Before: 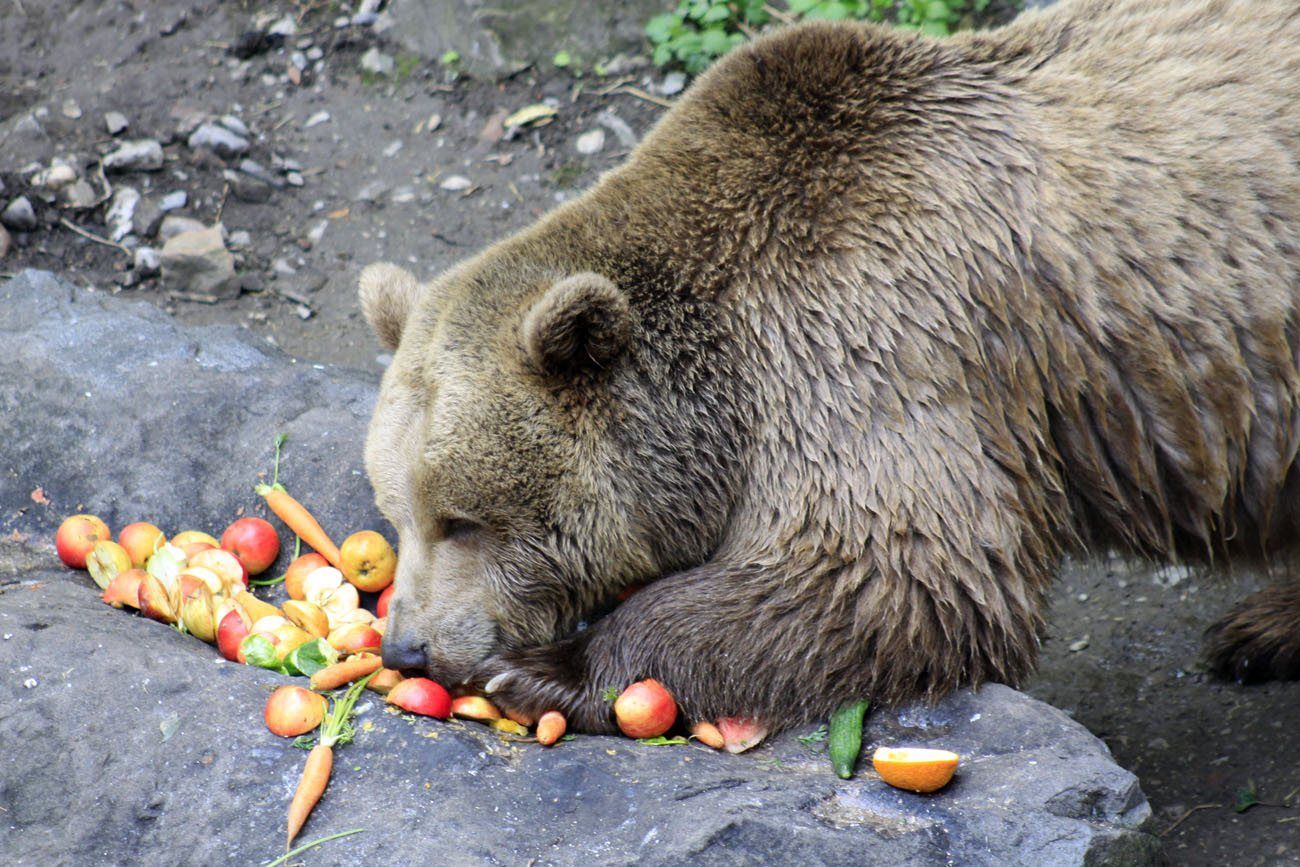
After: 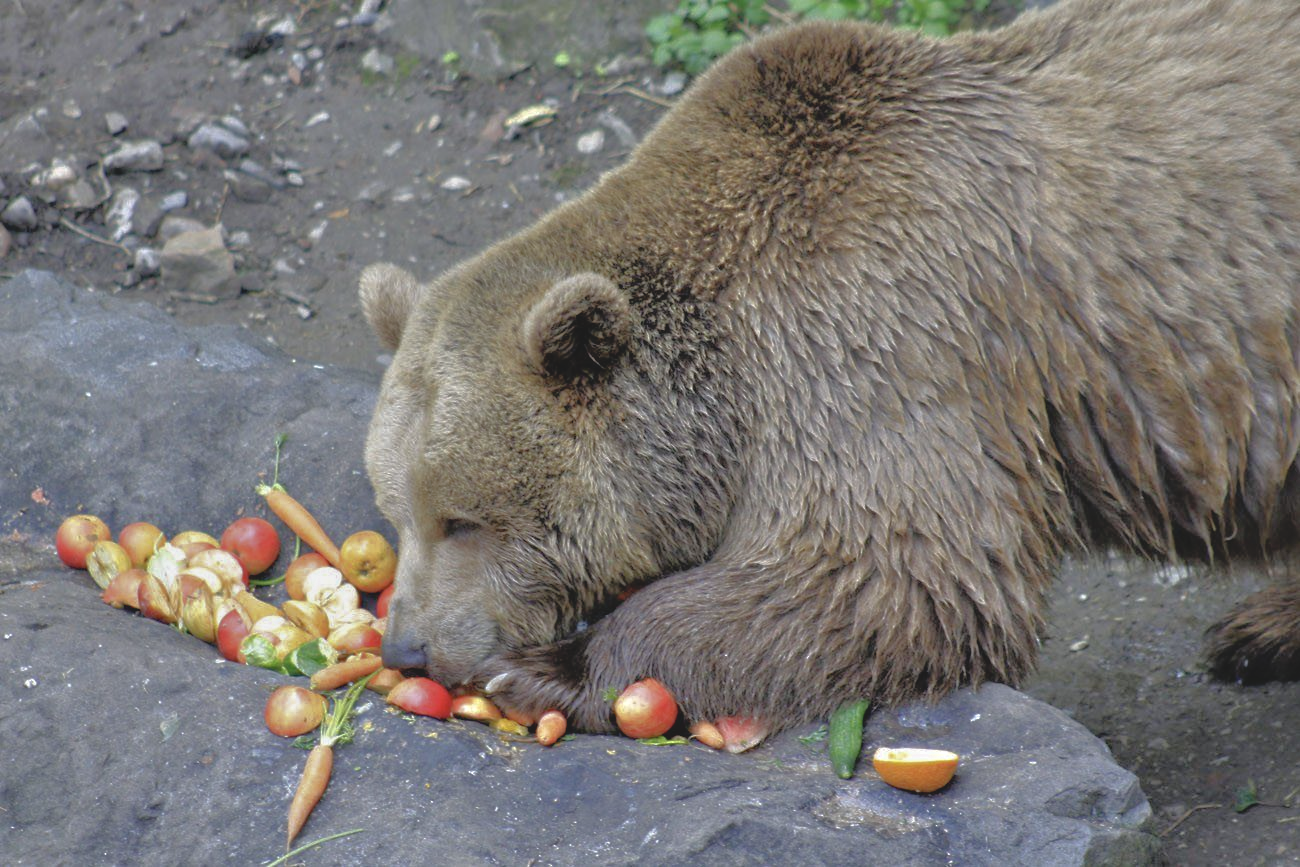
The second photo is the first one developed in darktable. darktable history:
tone equalizer: -7 EV 0.15 EV, -6 EV 0.6 EV, -5 EV 1.15 EV, -4 EV 1.33 EV, -3 EV 1.15 EV, -2 EV 0.6 EV, -1 EV 0.15 EV, mask exposure compensation -0.5 EV
shadows and highlights: shadows 25, highlights -25
base curve: curves: ch0 [(0, 0) (0.841, 0.609) (1, 1)]
contrast brightness saturation: contrast -0.15, brightness 0.05, saturation -0.12
